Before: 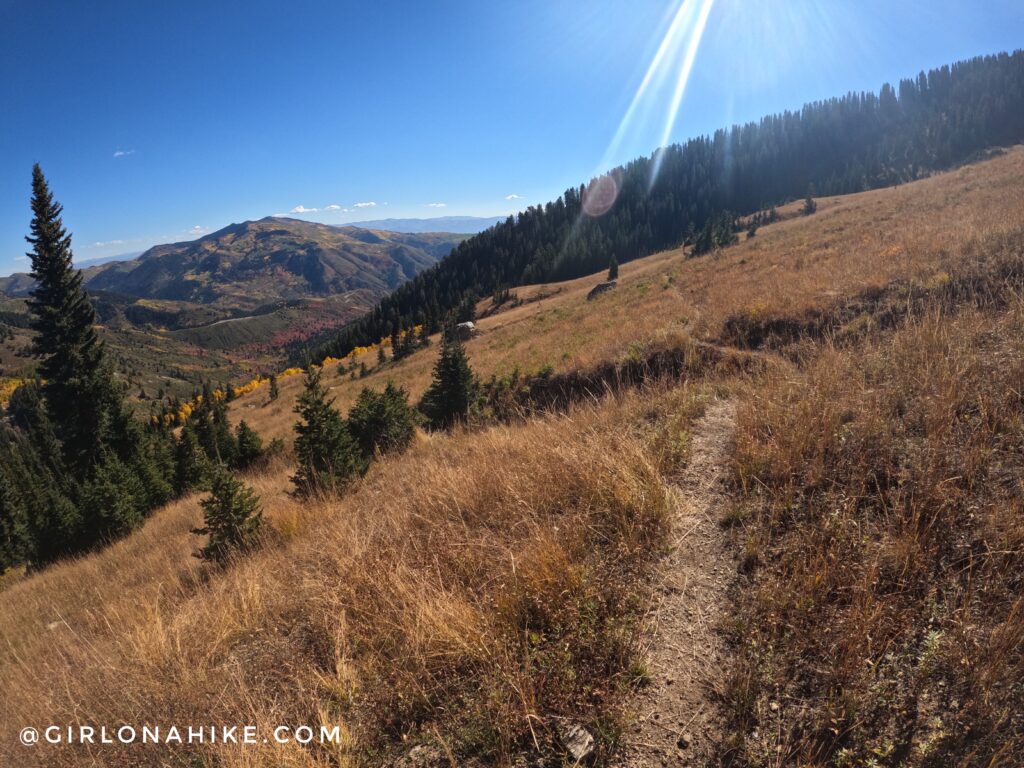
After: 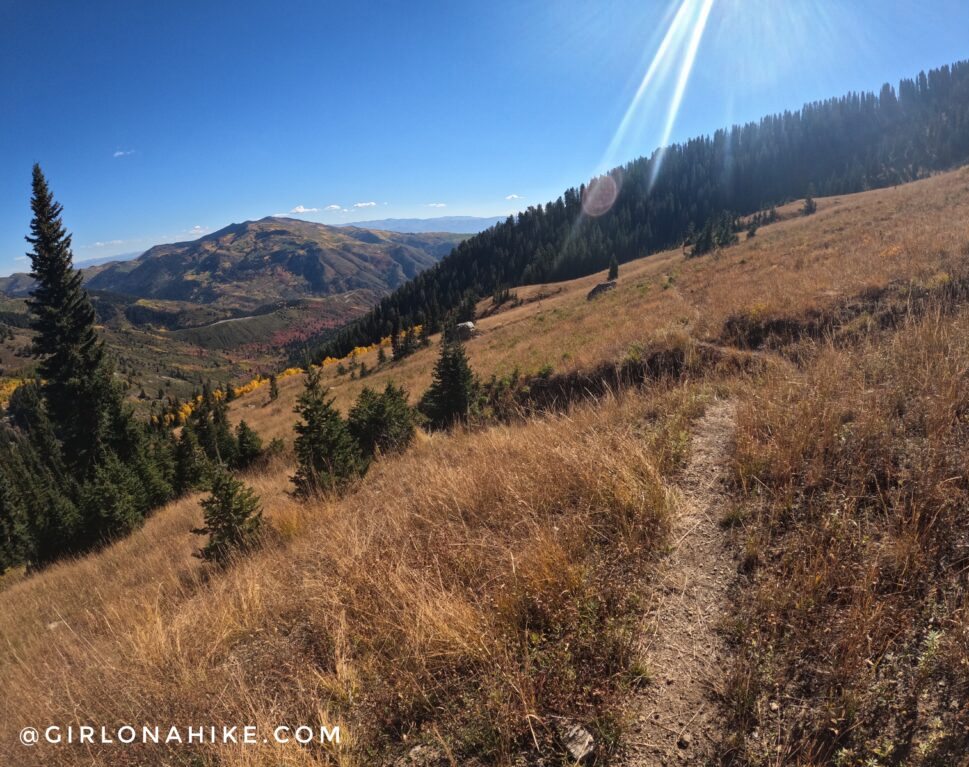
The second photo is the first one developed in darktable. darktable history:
crop and rotate: left 0%, right 5.318%
shadows and highlights: radius 106.88, shadows 23.88, highlights -57.84, low approximation 0.01, soften with gaussian
